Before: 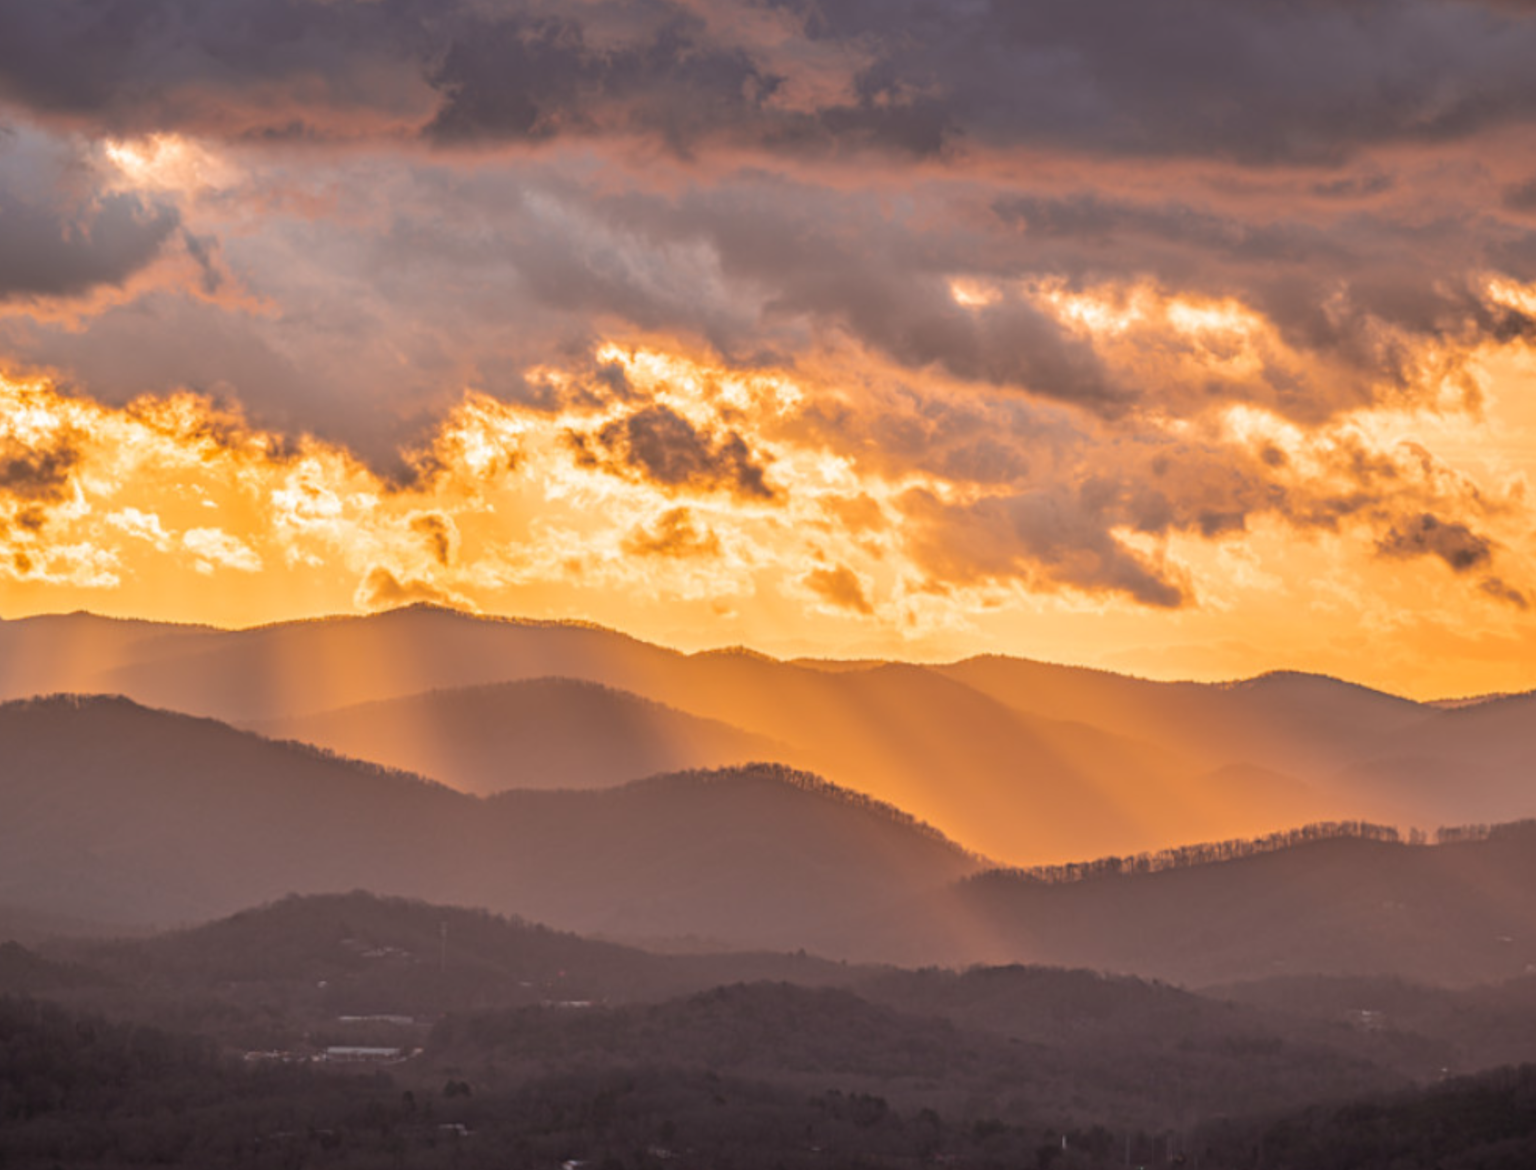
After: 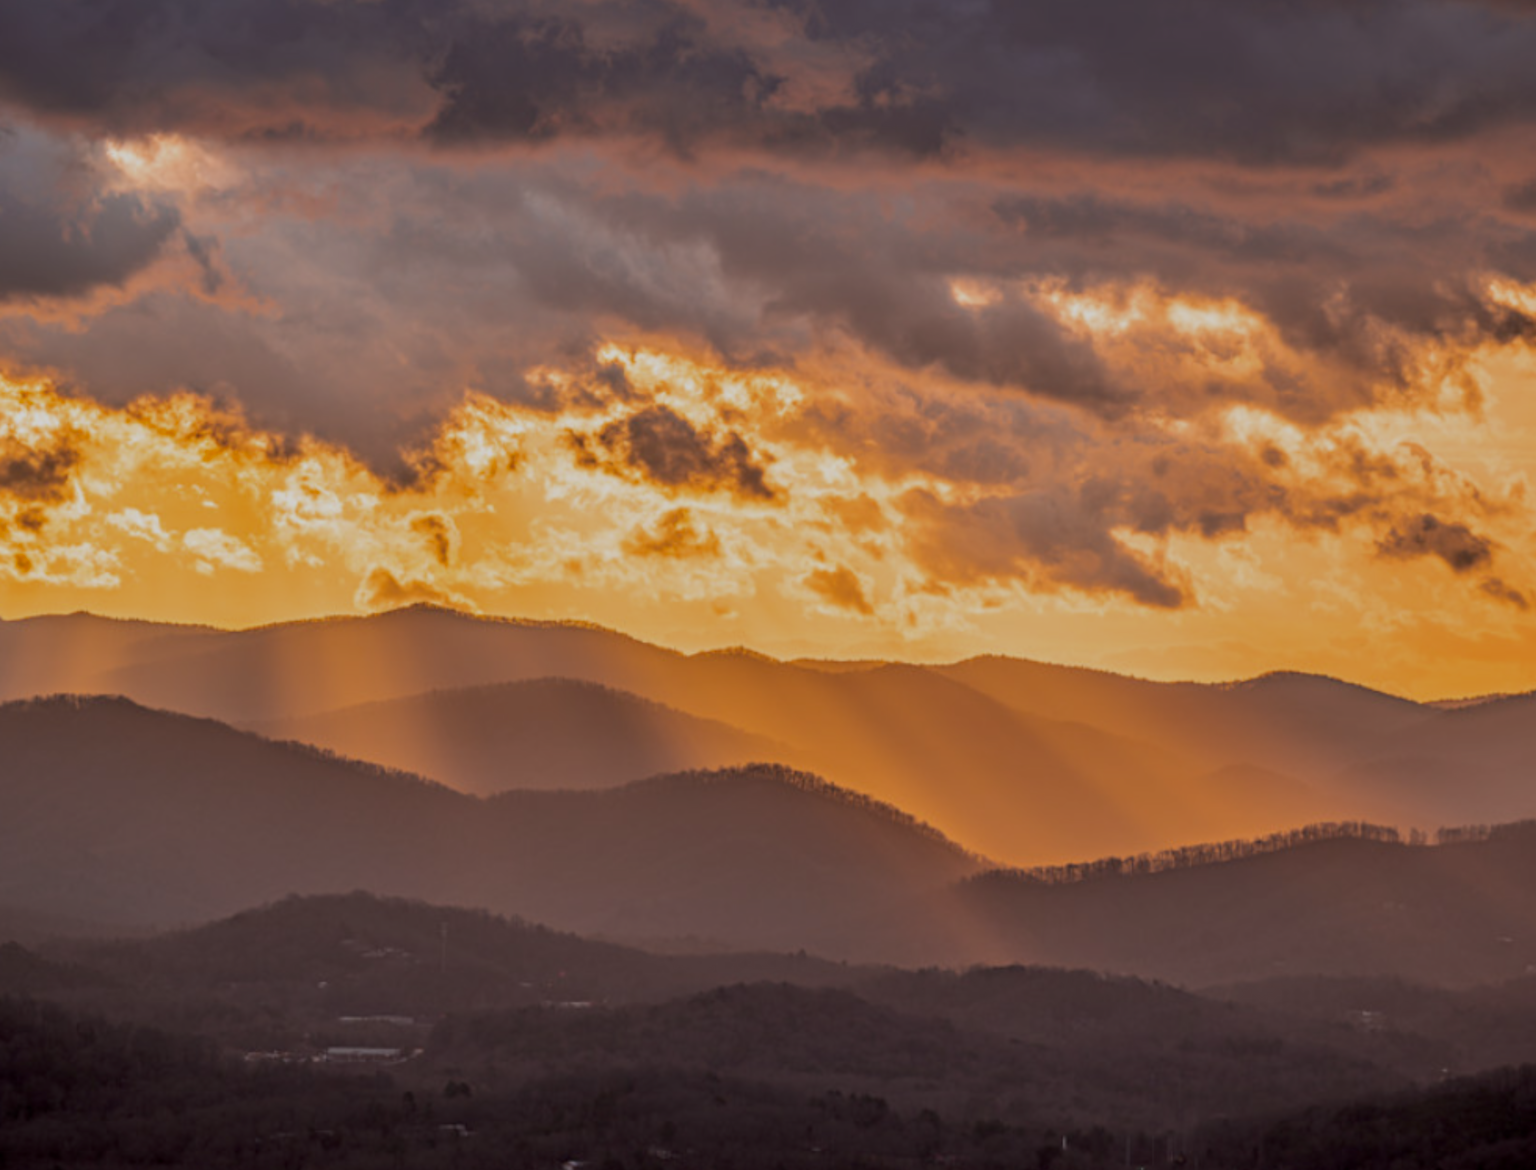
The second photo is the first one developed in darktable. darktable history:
exposure: black level correction 0.009, exposure -0.646 EV, compensate highlight preservation false
